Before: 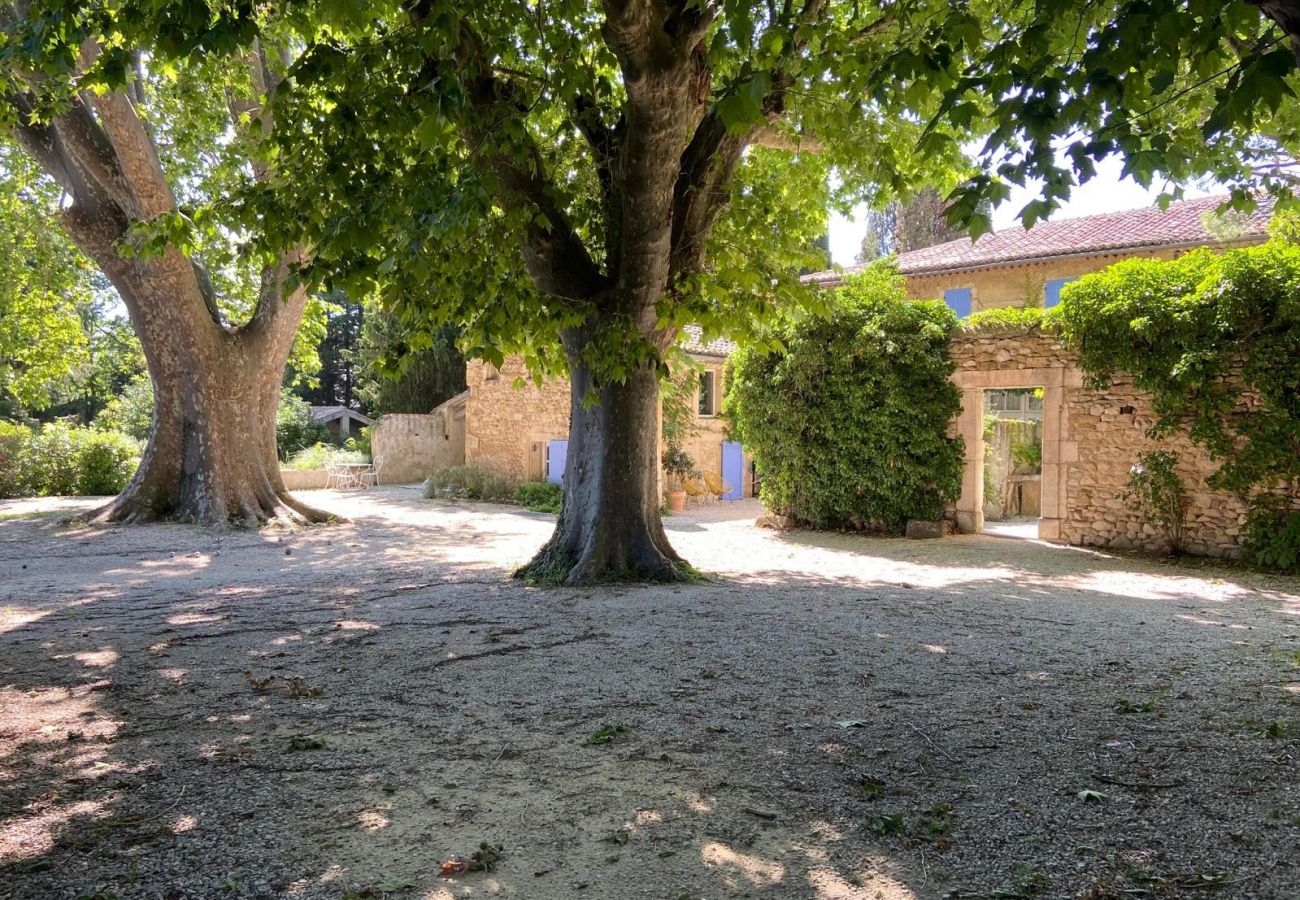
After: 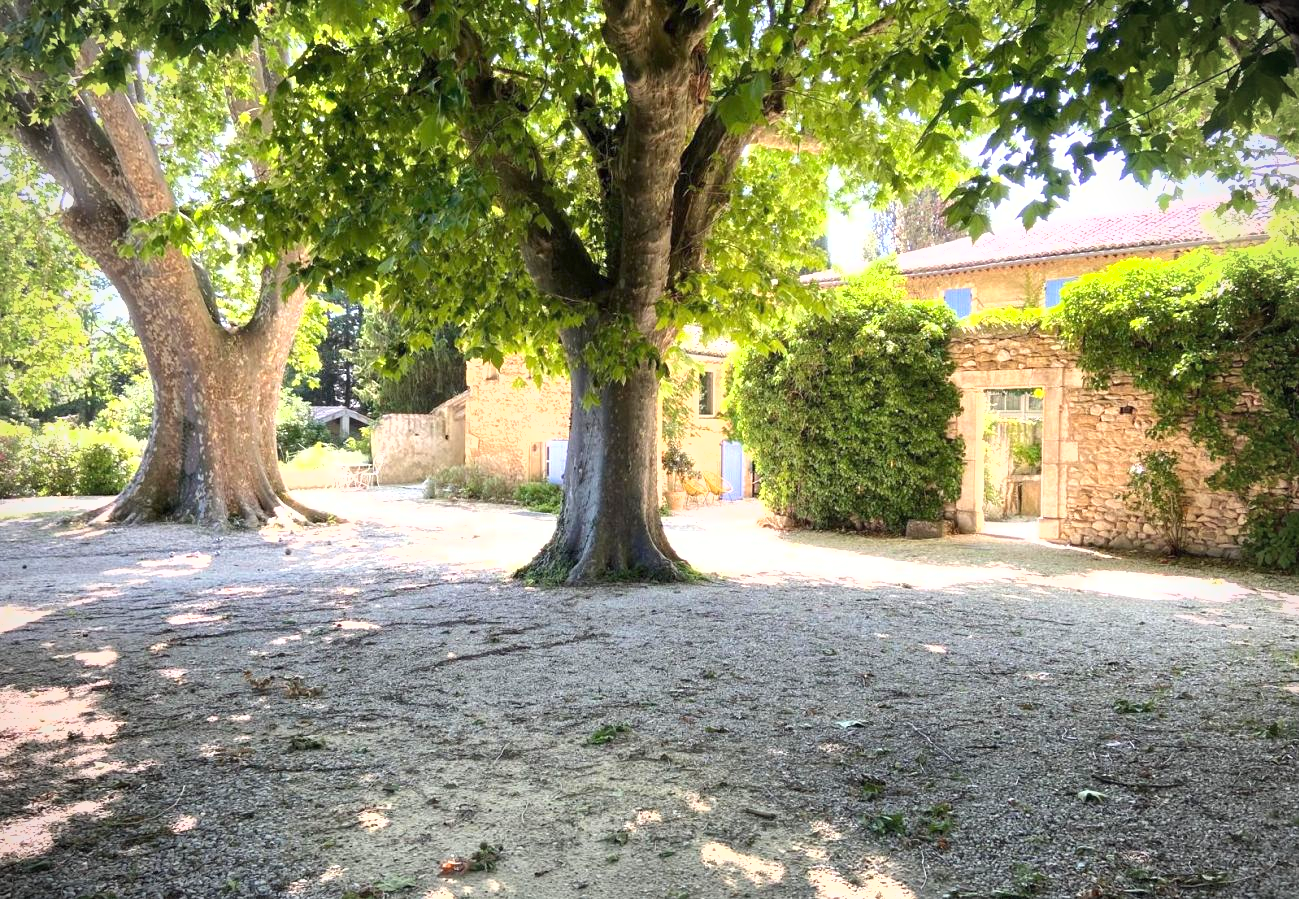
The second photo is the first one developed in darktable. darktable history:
vignetting: fall-off radius 60.92%
shadows and highlights: radius 125.46, shadows 21.19, highlights -21.19, low approximation 0.01
exposure: black level correction 0, exposure 1.2 EV, compensate highlight preservation false
white balance: red 1, blue 1
